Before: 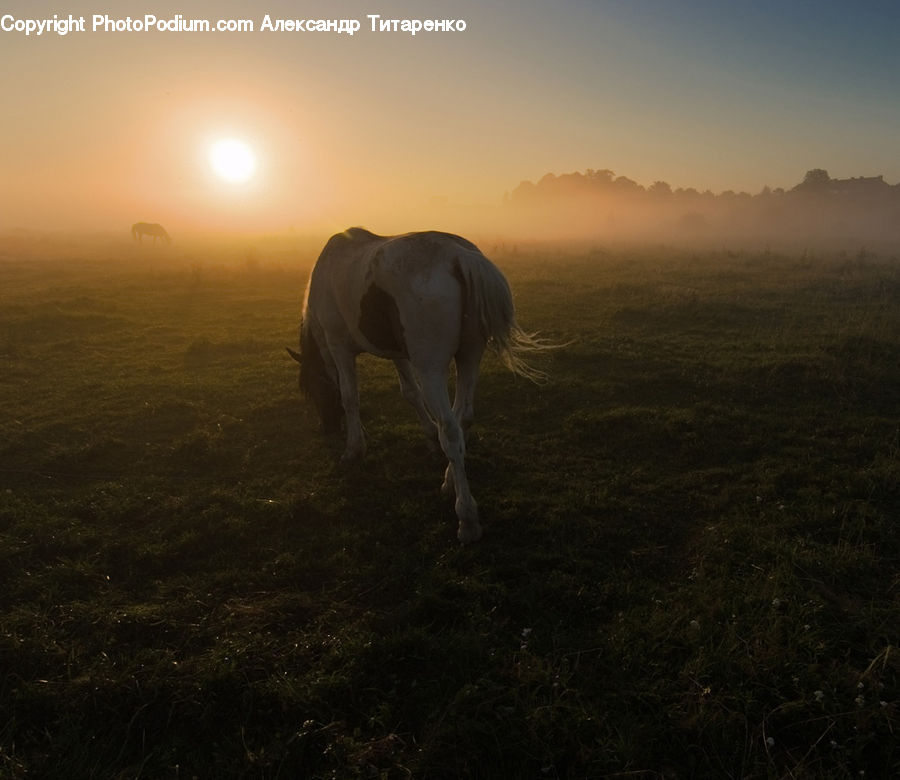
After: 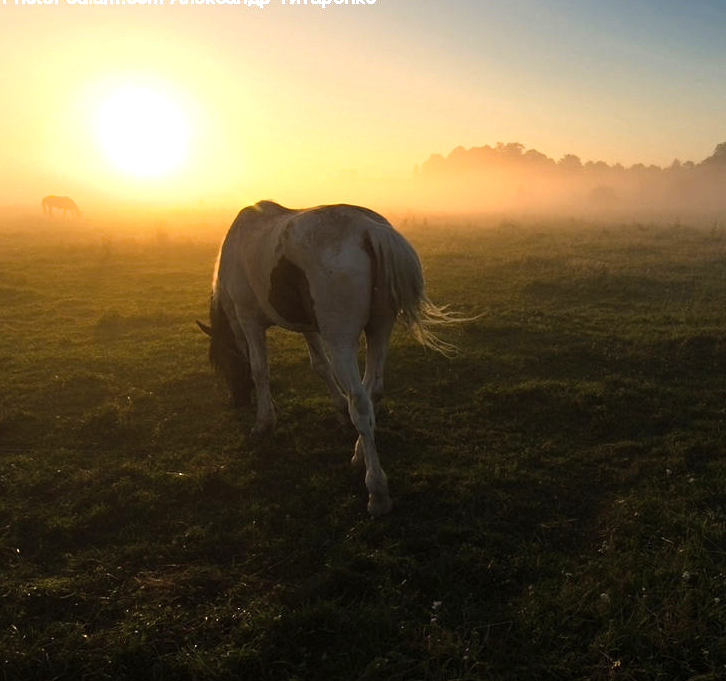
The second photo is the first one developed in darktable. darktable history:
crop: left 10.015%, top 3.518%, right 9.291%, bottom 9.115%
levels: levels [0, 0.374, 0.749]
